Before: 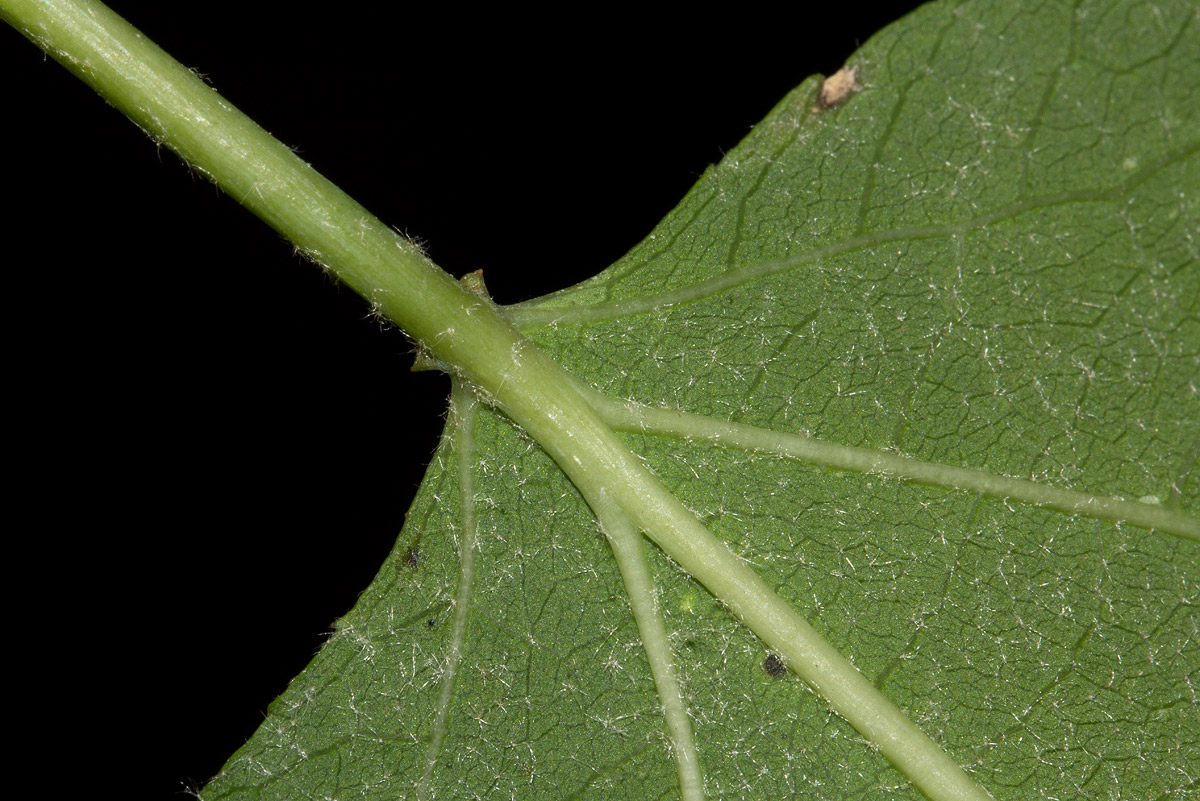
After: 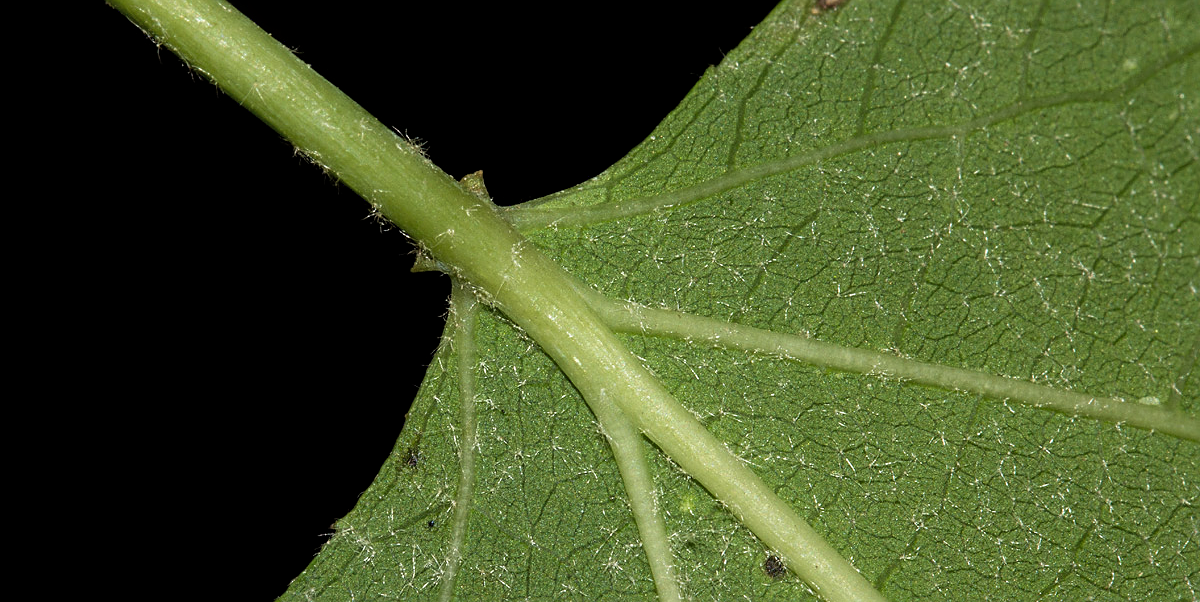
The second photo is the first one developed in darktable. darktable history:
tone equalizer: on, module defaults
sharpen: on, module defaults
crop and rotate: top 12.421%, bottom 12.391%
shadows and highlights: shadows 25.22, highlights -24.39
filmic rgb: black relative exposure -9.4 EV, white relative exposure 3.05 EV, hardness 6.12, iterations of high-quality reconstruction 0
local contrast: highlights 107%, shadows 100%, detail 119%, midtone range 0.2
velvia: on, module defaults
